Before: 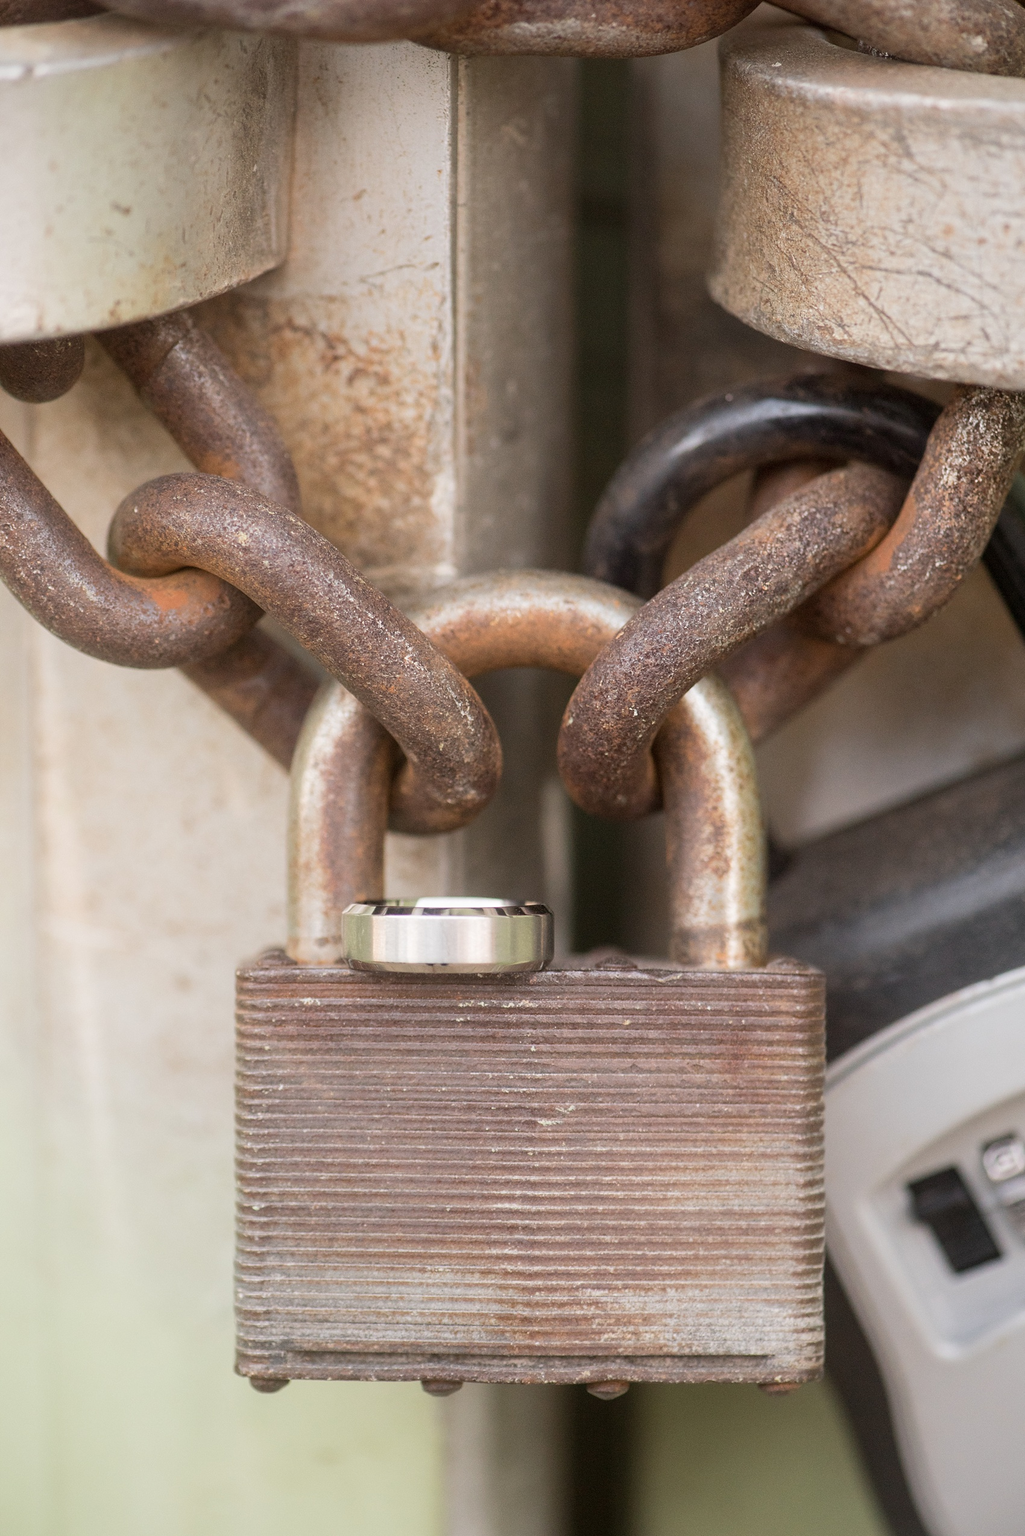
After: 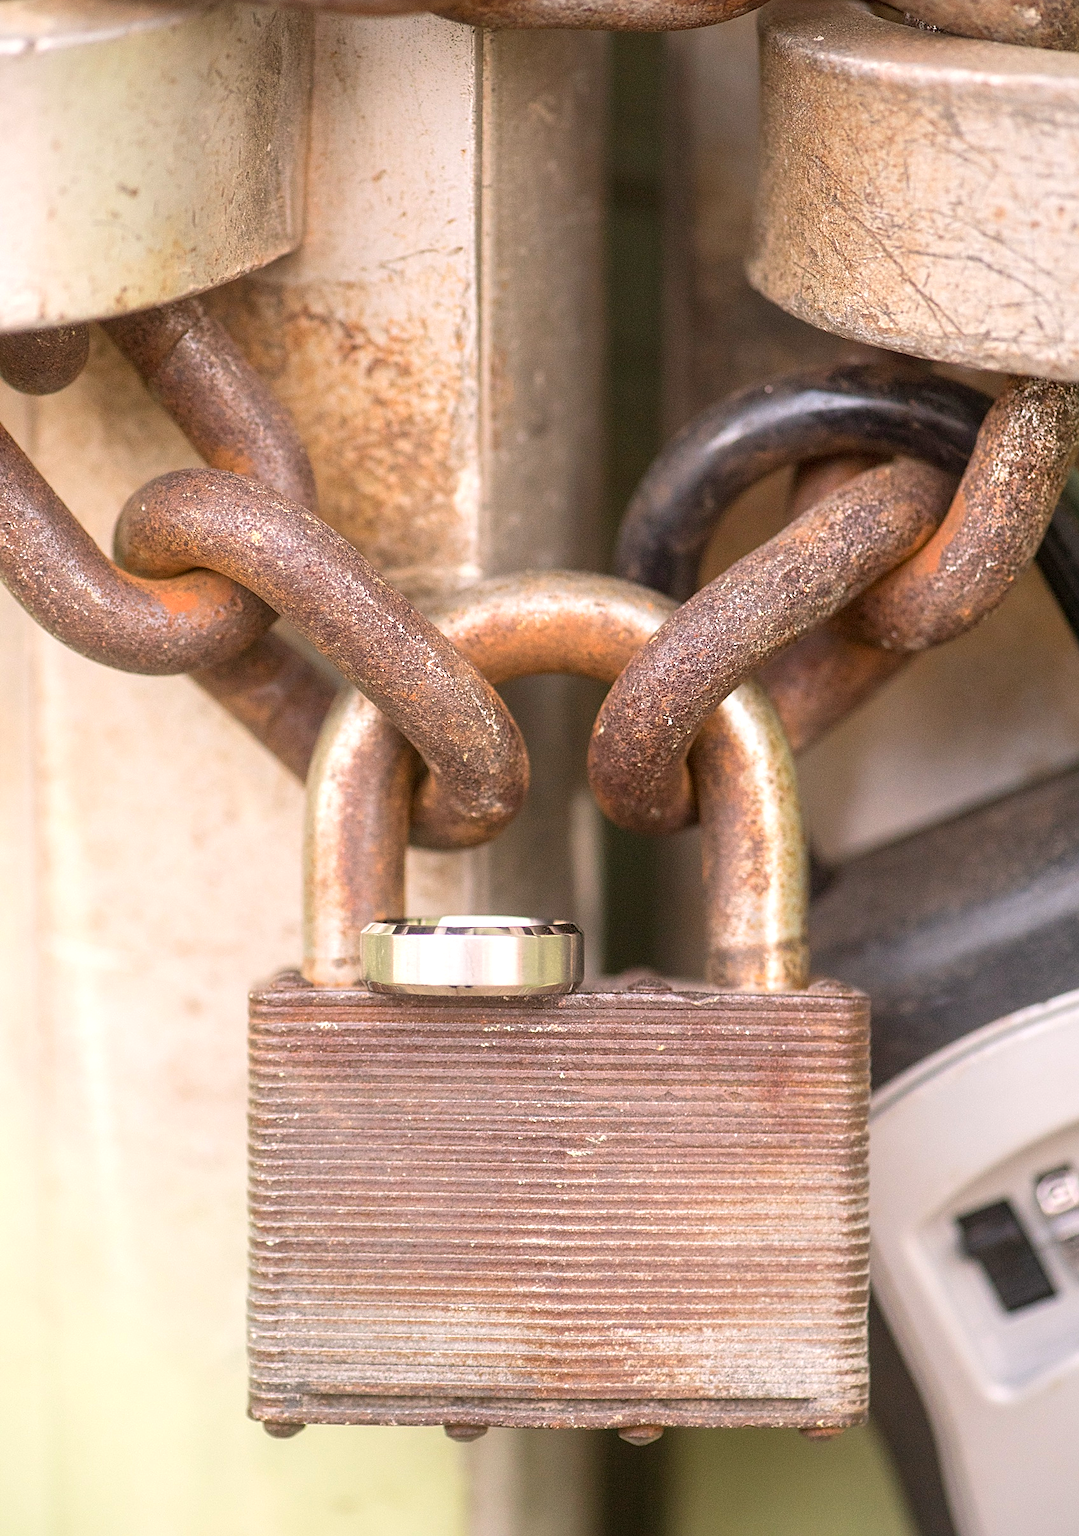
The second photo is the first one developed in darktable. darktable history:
crop and rotate: top 1.909%, bottom 3.168%
local contrast: detail 109%
color correction: highlights a* 3.53, highlights b* 2.23, saturation 1.24
sharpen: on, module defaults
exposure: black level correction 0.001, exposure 0.499 EV, compensate highlight preservation false
